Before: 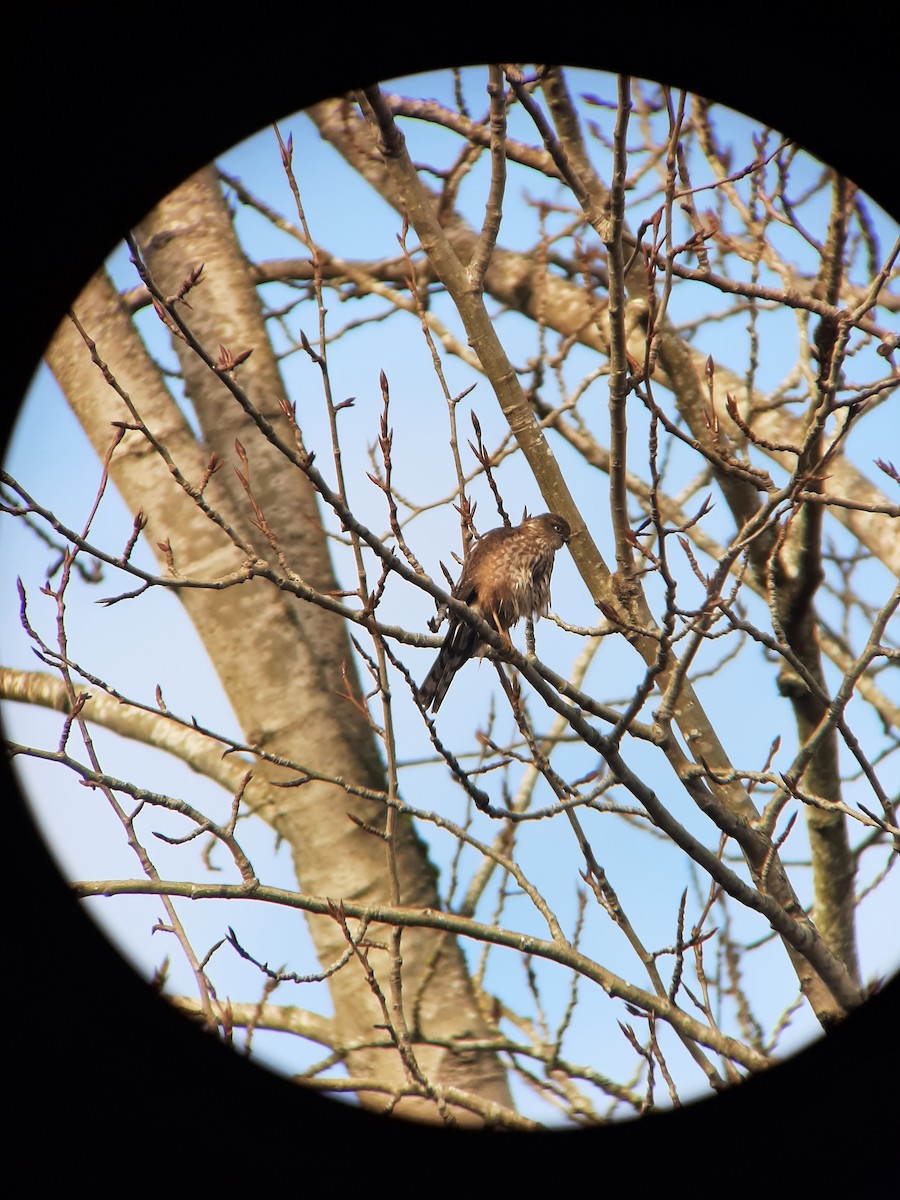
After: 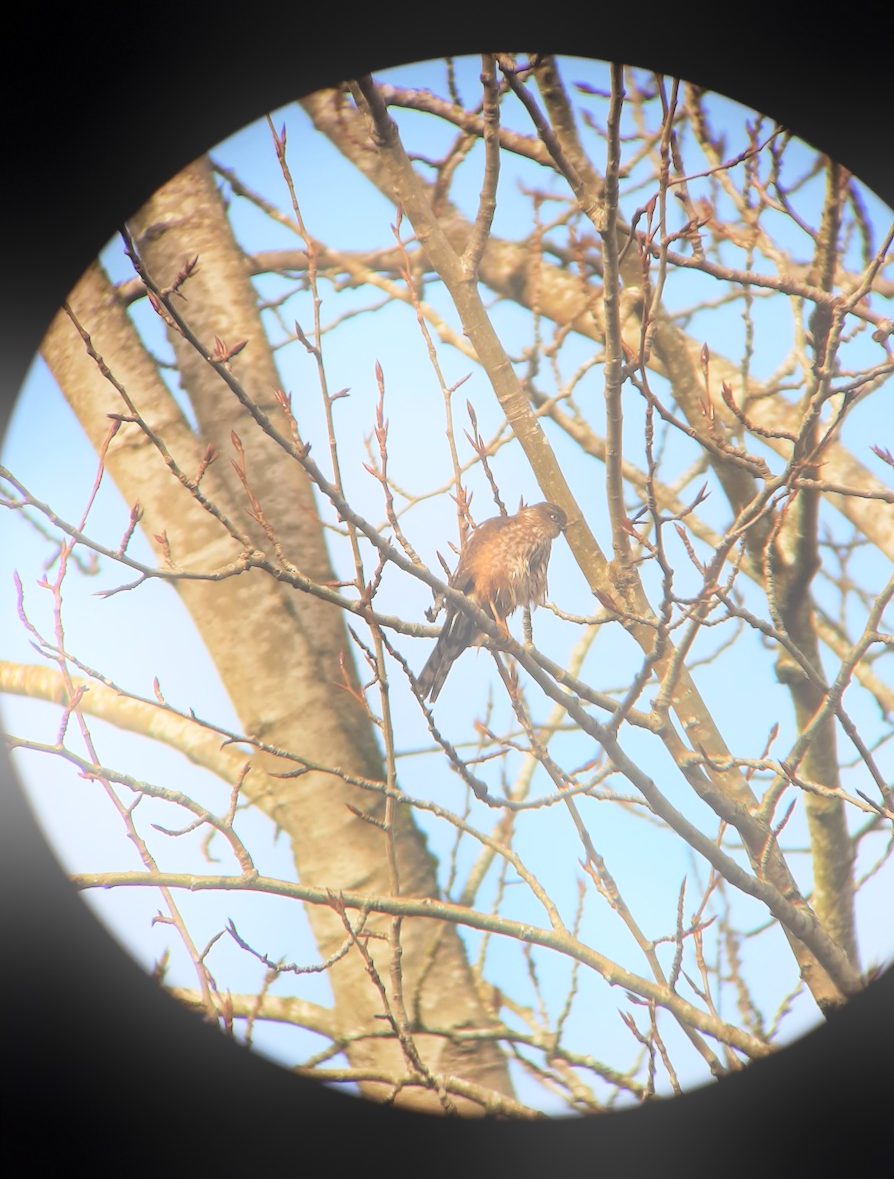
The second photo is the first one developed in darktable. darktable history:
rotate and perspective: rotation -0.45°, automatic cropping original format, crop left 0.008, crop right 0.992, crop top 0.012, crop bottom 0.988
bloom: on, module defaults
